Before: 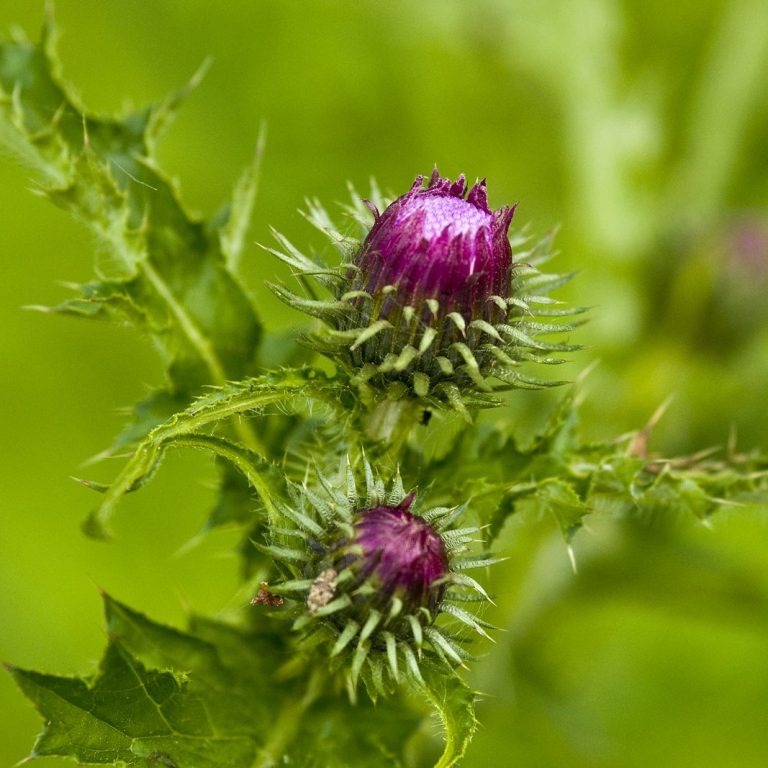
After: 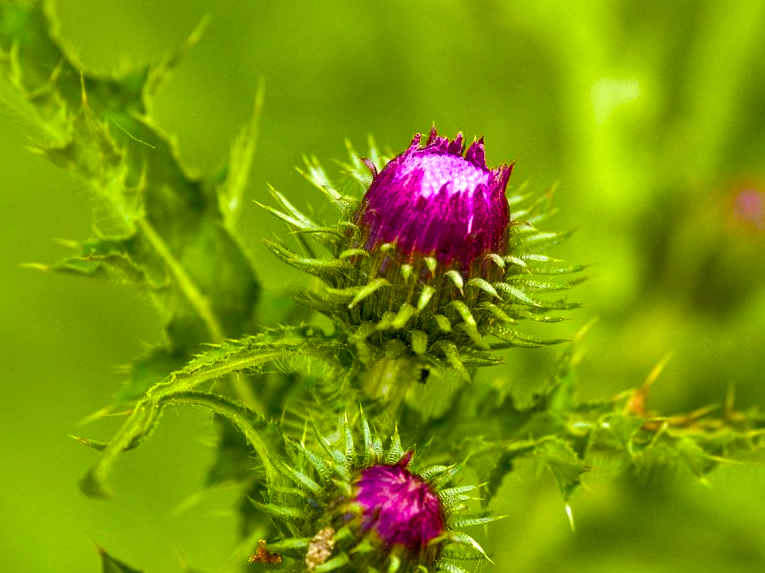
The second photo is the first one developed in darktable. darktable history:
local contrast: highlights 100%, shadows 100%, detail 120%, midtone range 0.2
color balance rgb: linear chroma grading › shadows 10%, linear chroma grading › highlights 10%, linear chroma grading › global chroma 15%, linear chroma grading › mid-tones 15%, perceptual saturation grading › global saturation 40%, perceptual saturation grading › highlights -25%, perceptual saturation grading › mid-tones 35%, perceptual saturation grading › shadows 35%, perceptual brilliance grading › global brilliance 11.29%, global vibrance 11.29%
shadows and highlights: on, module defaults
crop: left 0.387%, top 5.469%, bottom 19.809%
